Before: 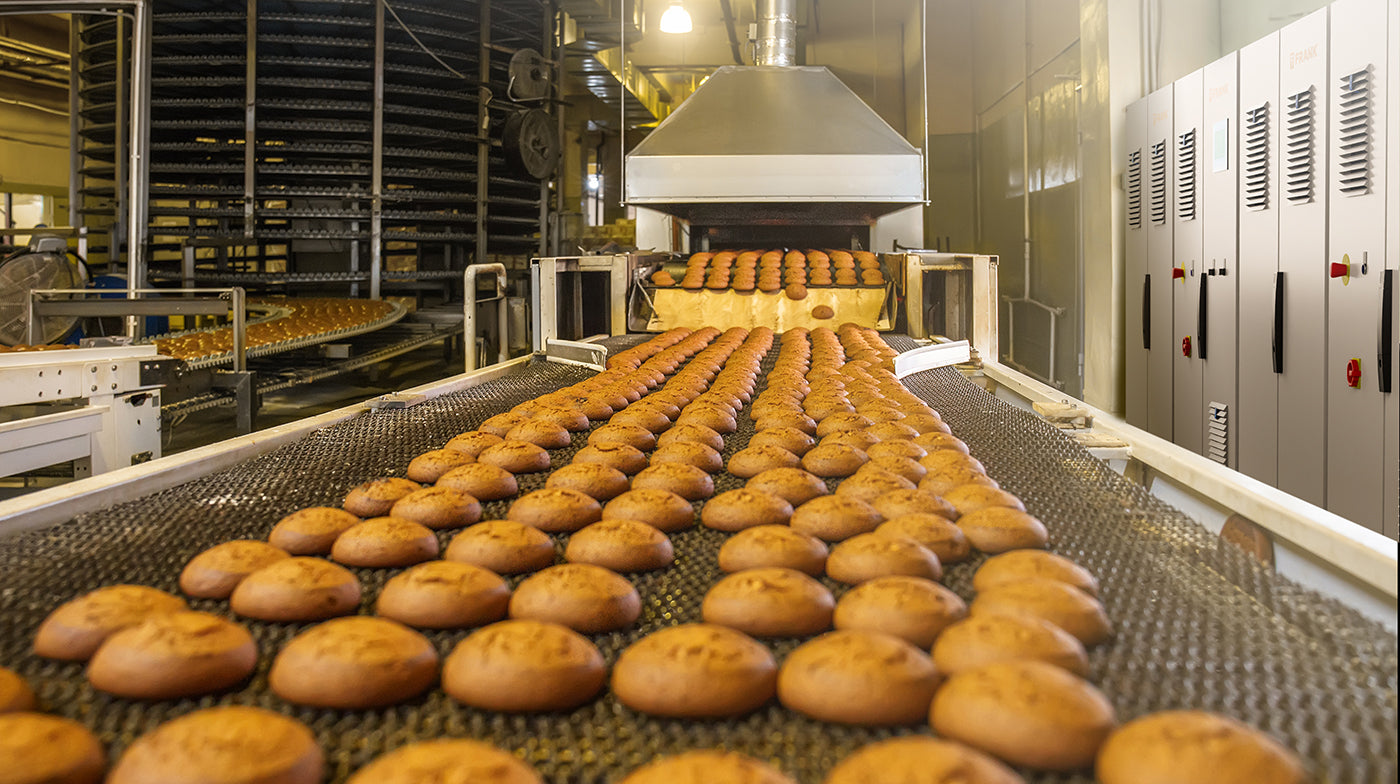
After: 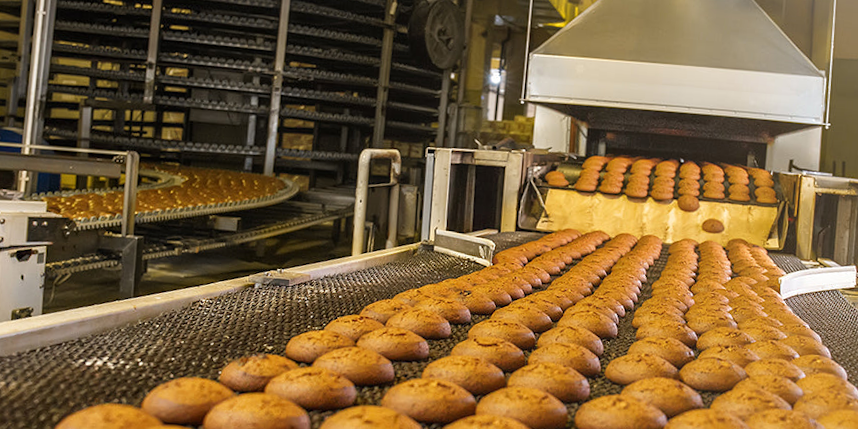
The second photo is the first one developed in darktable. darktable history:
crop and rotate: angle -4.86°, left 2.172%, top 6.893%, right 27.455%, bottom 30.19%
